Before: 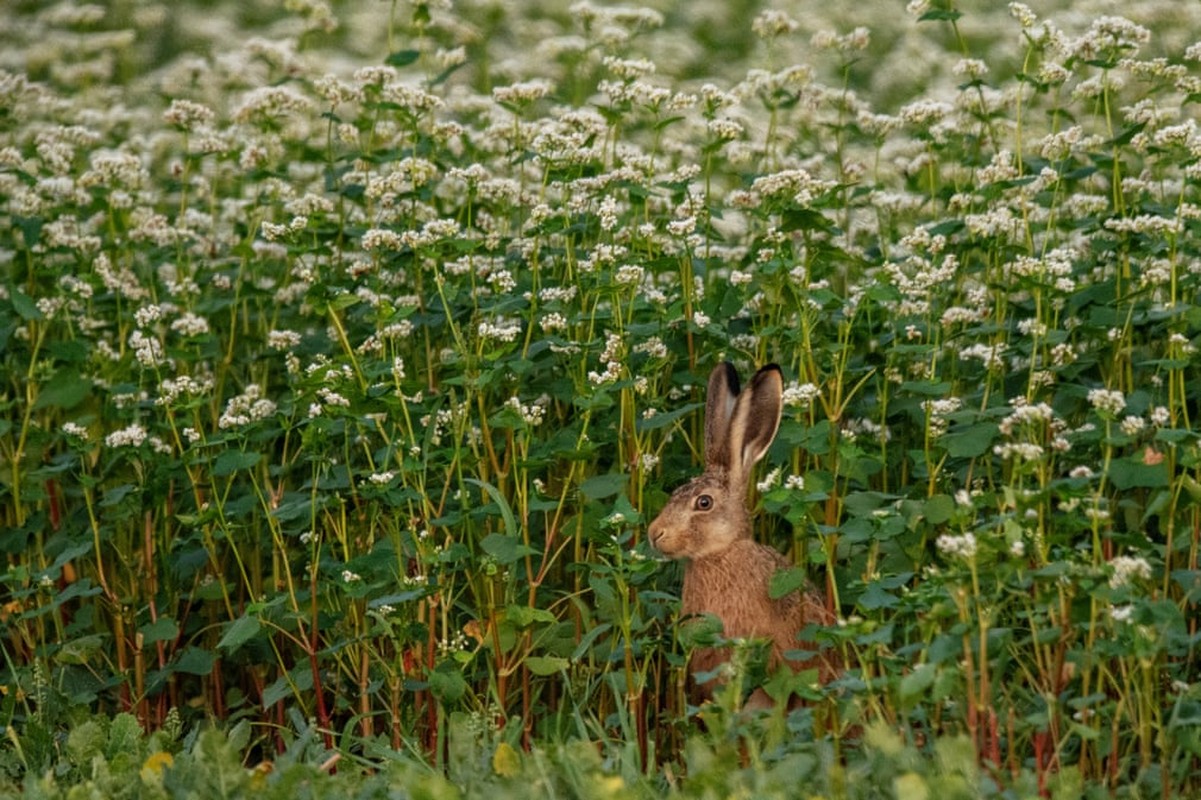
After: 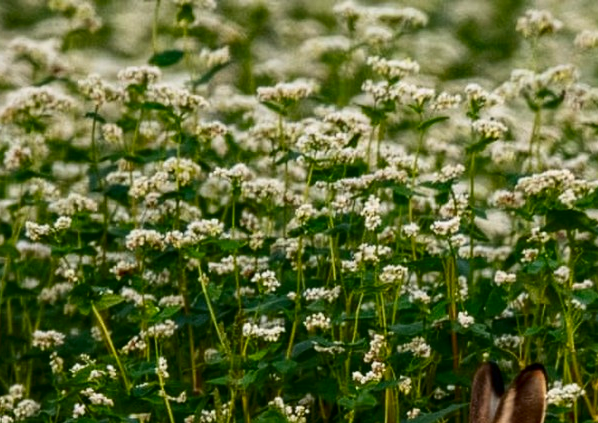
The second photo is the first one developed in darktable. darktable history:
contrast brightness saturation: contrast 0.209, brightness -0.11, saturation 0.209
crop: left 19.714%, right 30.478%, bottom 47.003%
